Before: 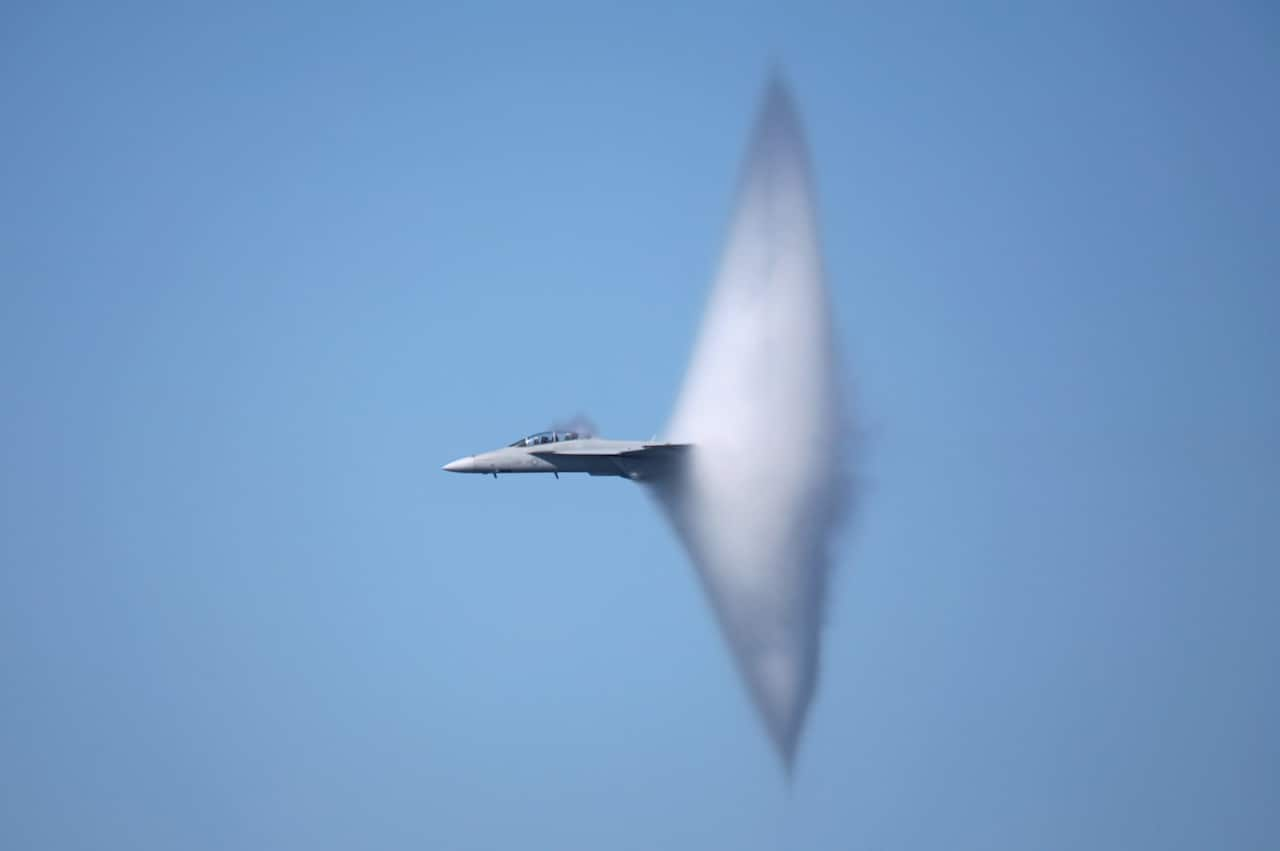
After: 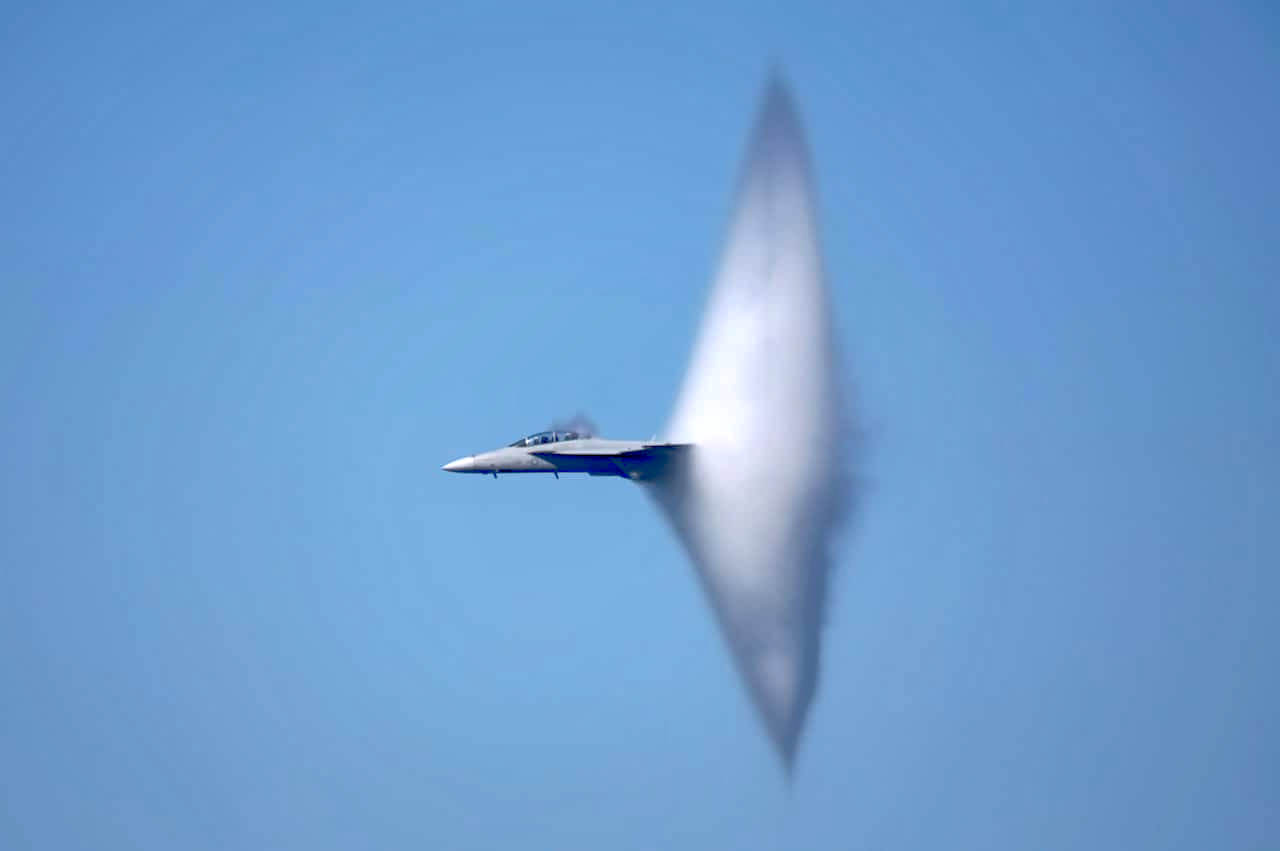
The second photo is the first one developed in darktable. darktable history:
shadows and highlights: on, module defaults
exposure: black level correction 0.032, exposure 0.303 EV, compensate highlight preservation false
